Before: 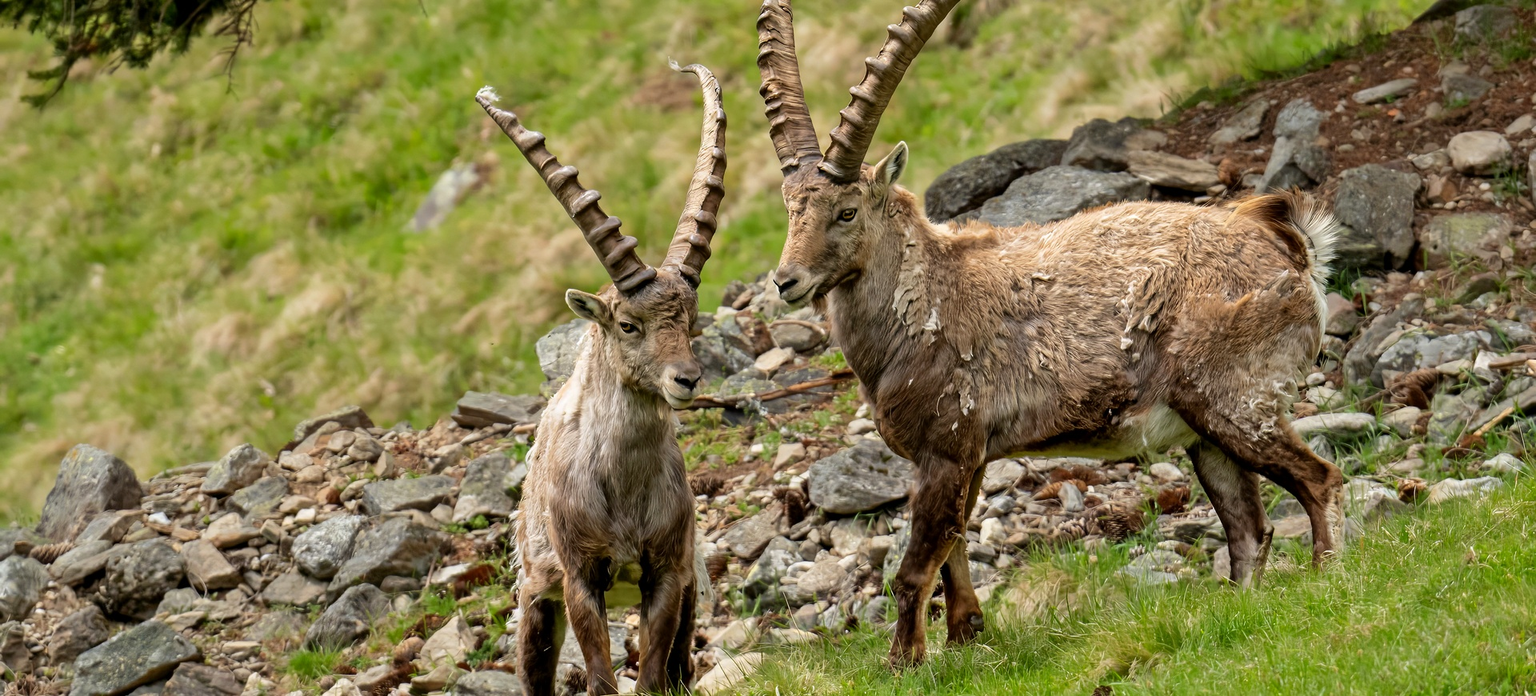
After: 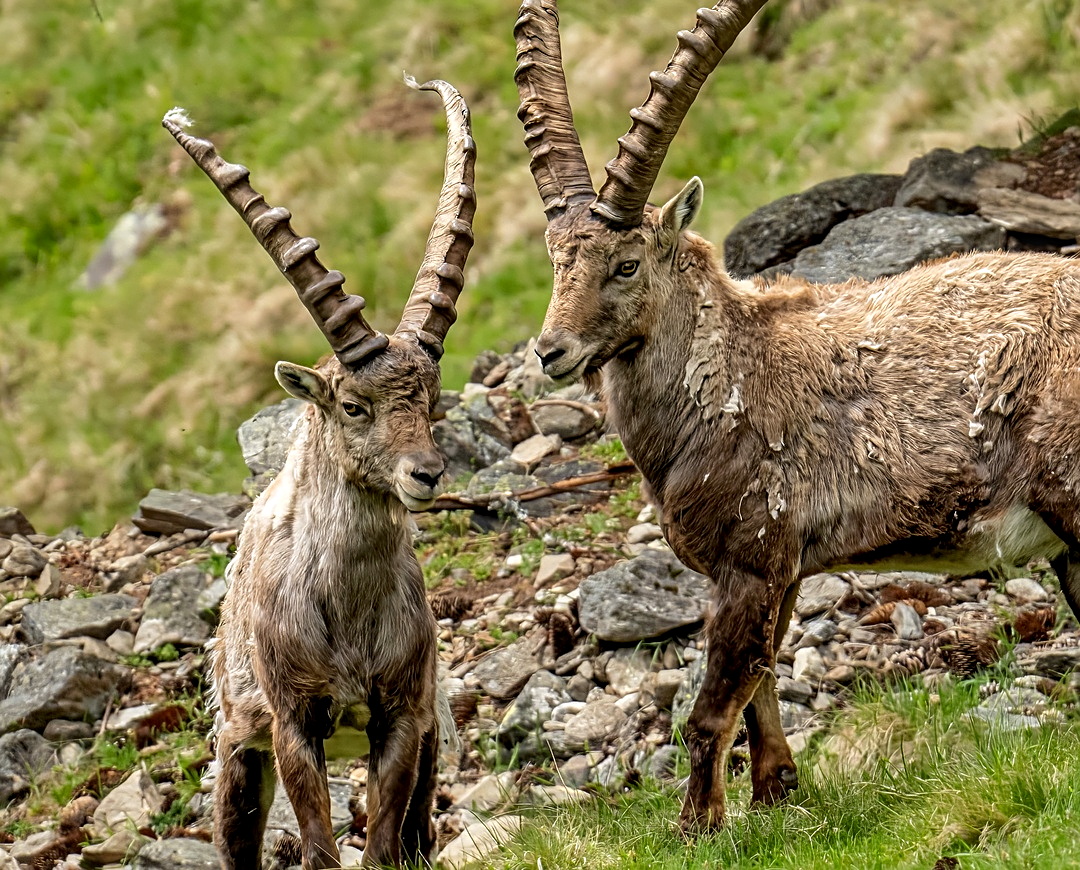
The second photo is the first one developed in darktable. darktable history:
sharpen: on, module defaults
crop and rotate: left 22.516%, right 21.234%
local contrast: detail 130%
